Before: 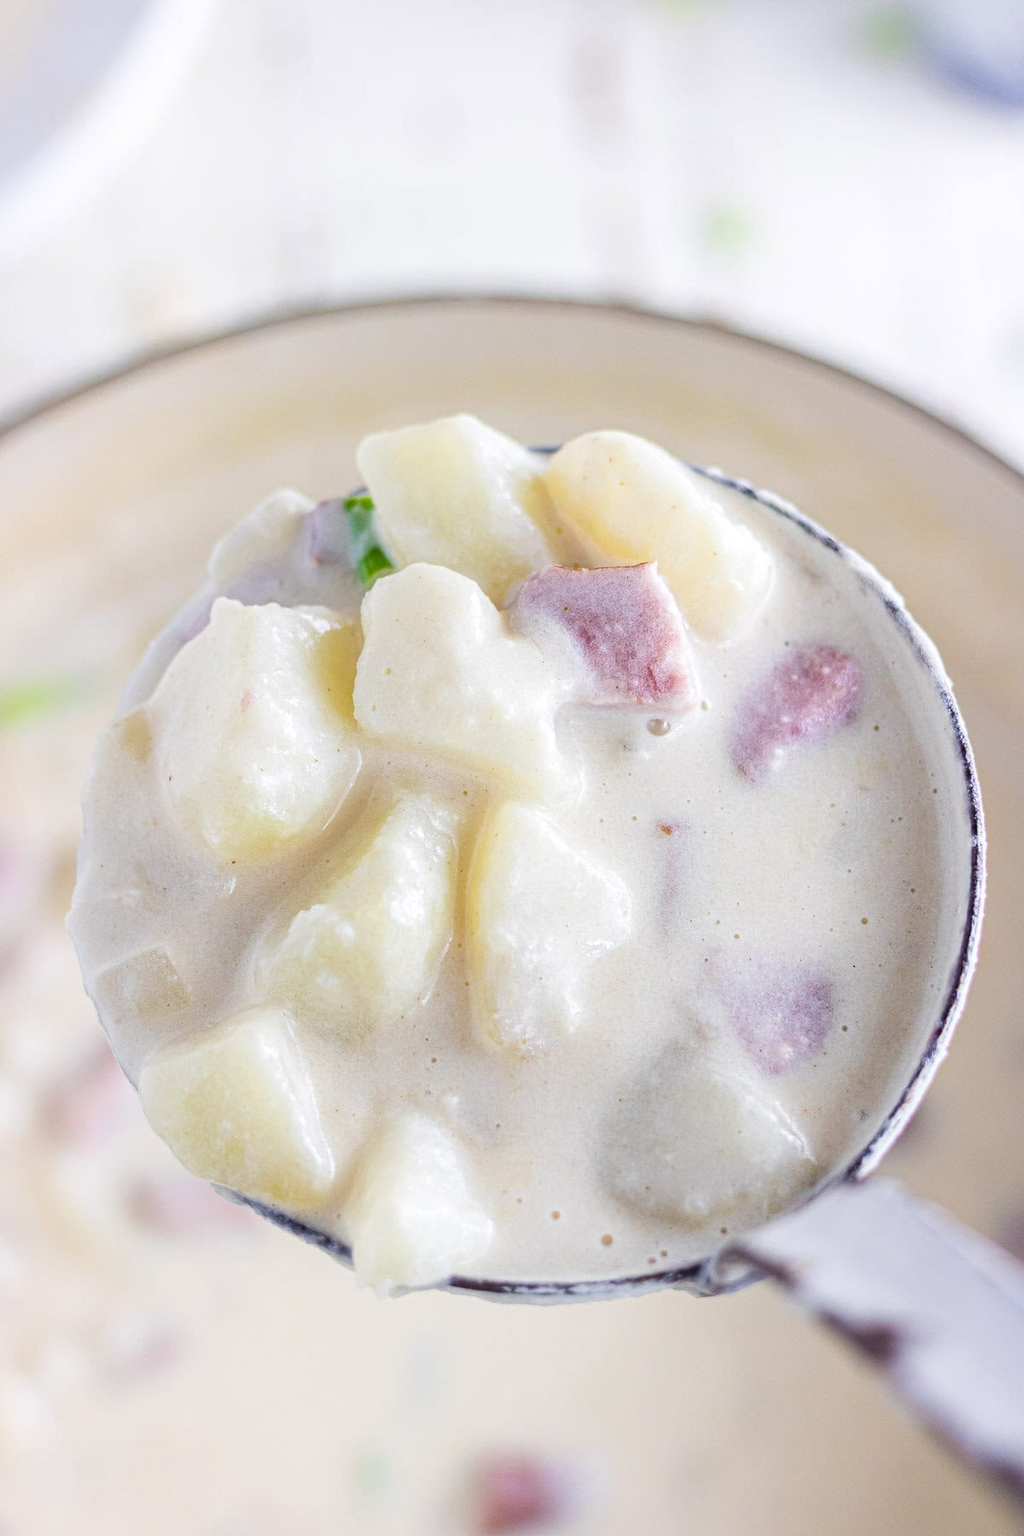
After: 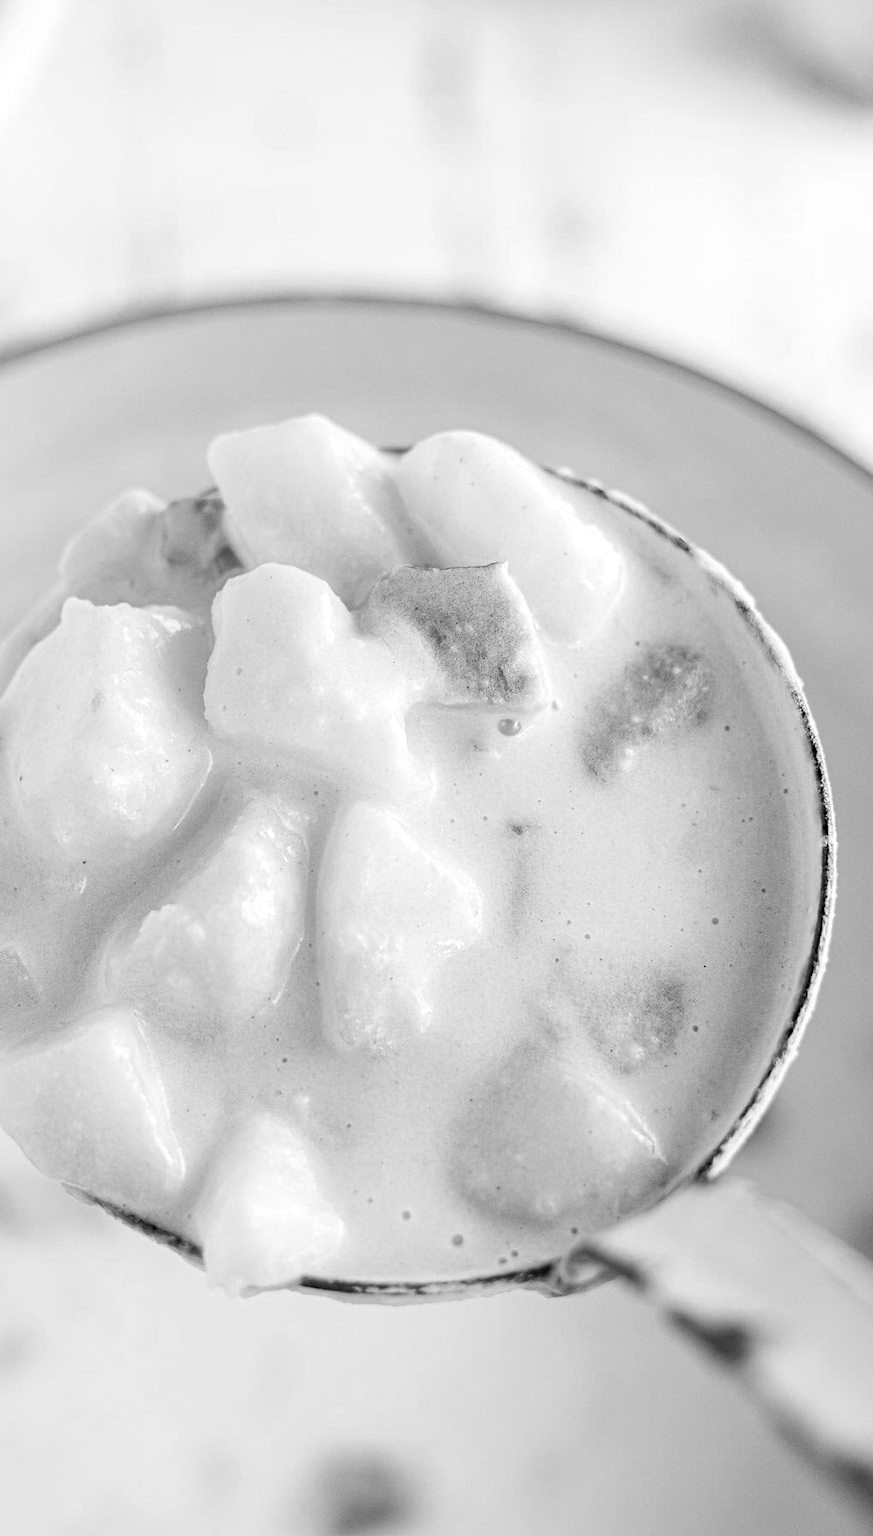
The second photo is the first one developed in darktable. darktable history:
monochrome: on, module defaults
haze removal: adaptive false
exposure: black level correction -0.003, exposure 0.04 EV, compensate highlight preservation false
crop and rotate: left 14.584%
